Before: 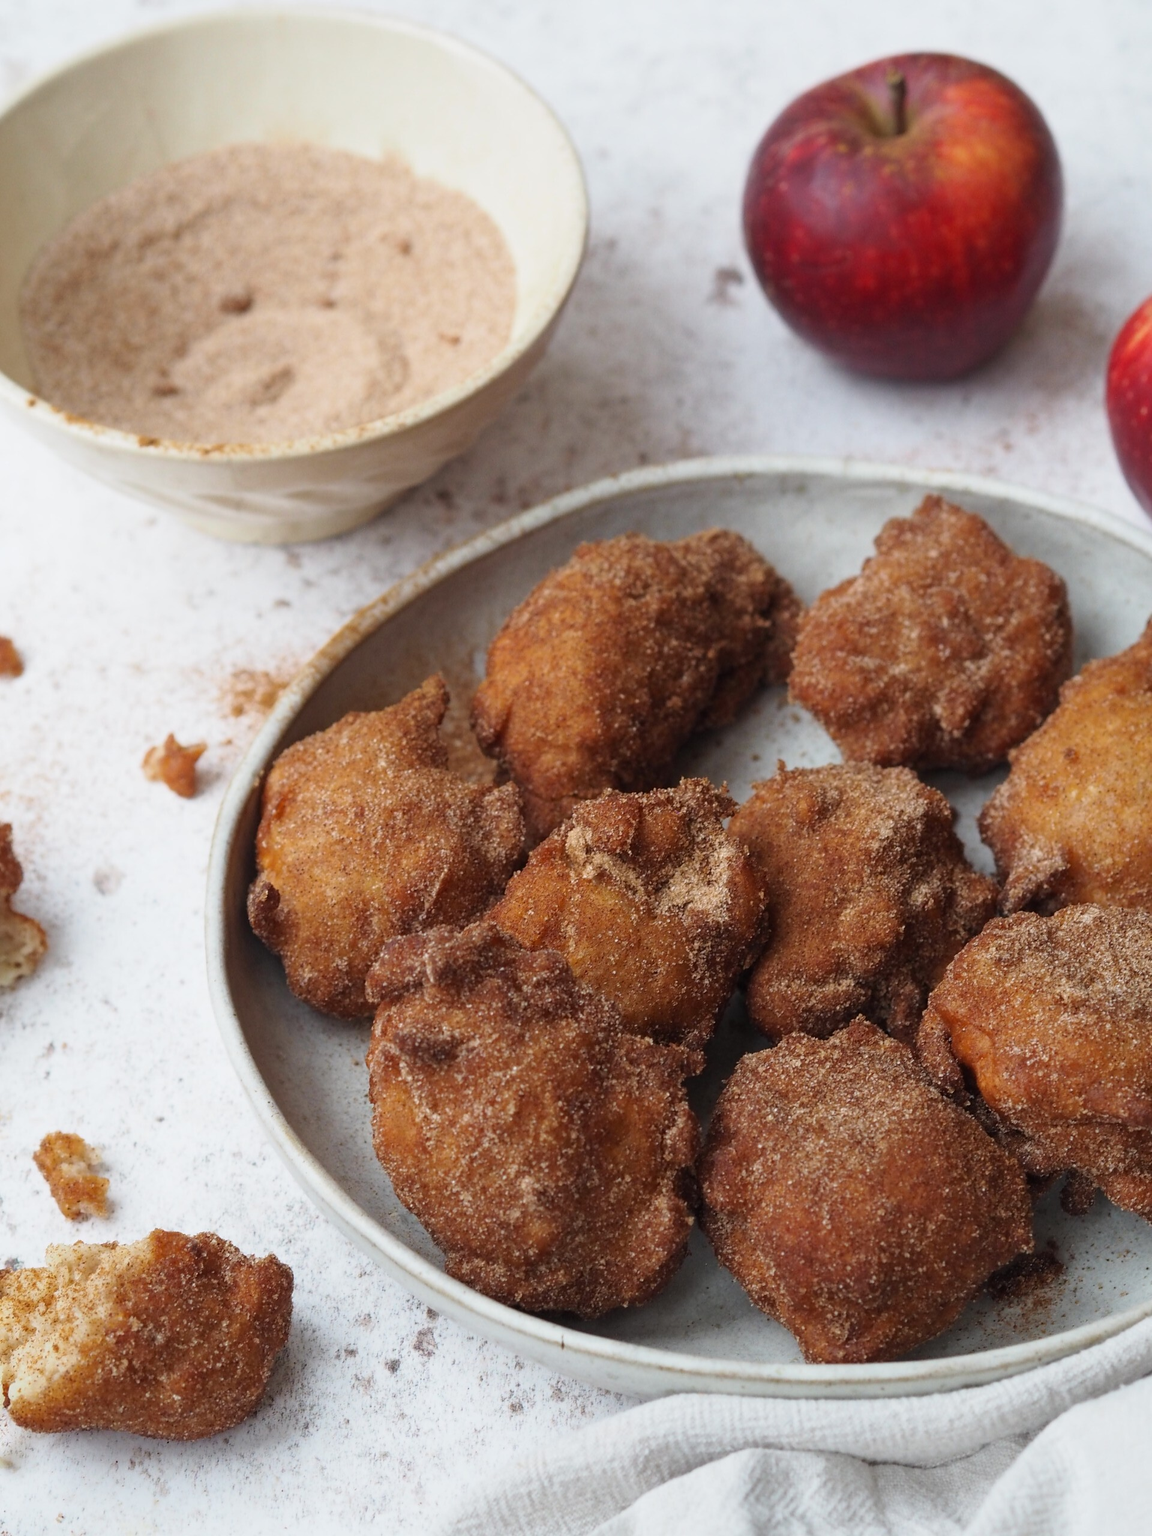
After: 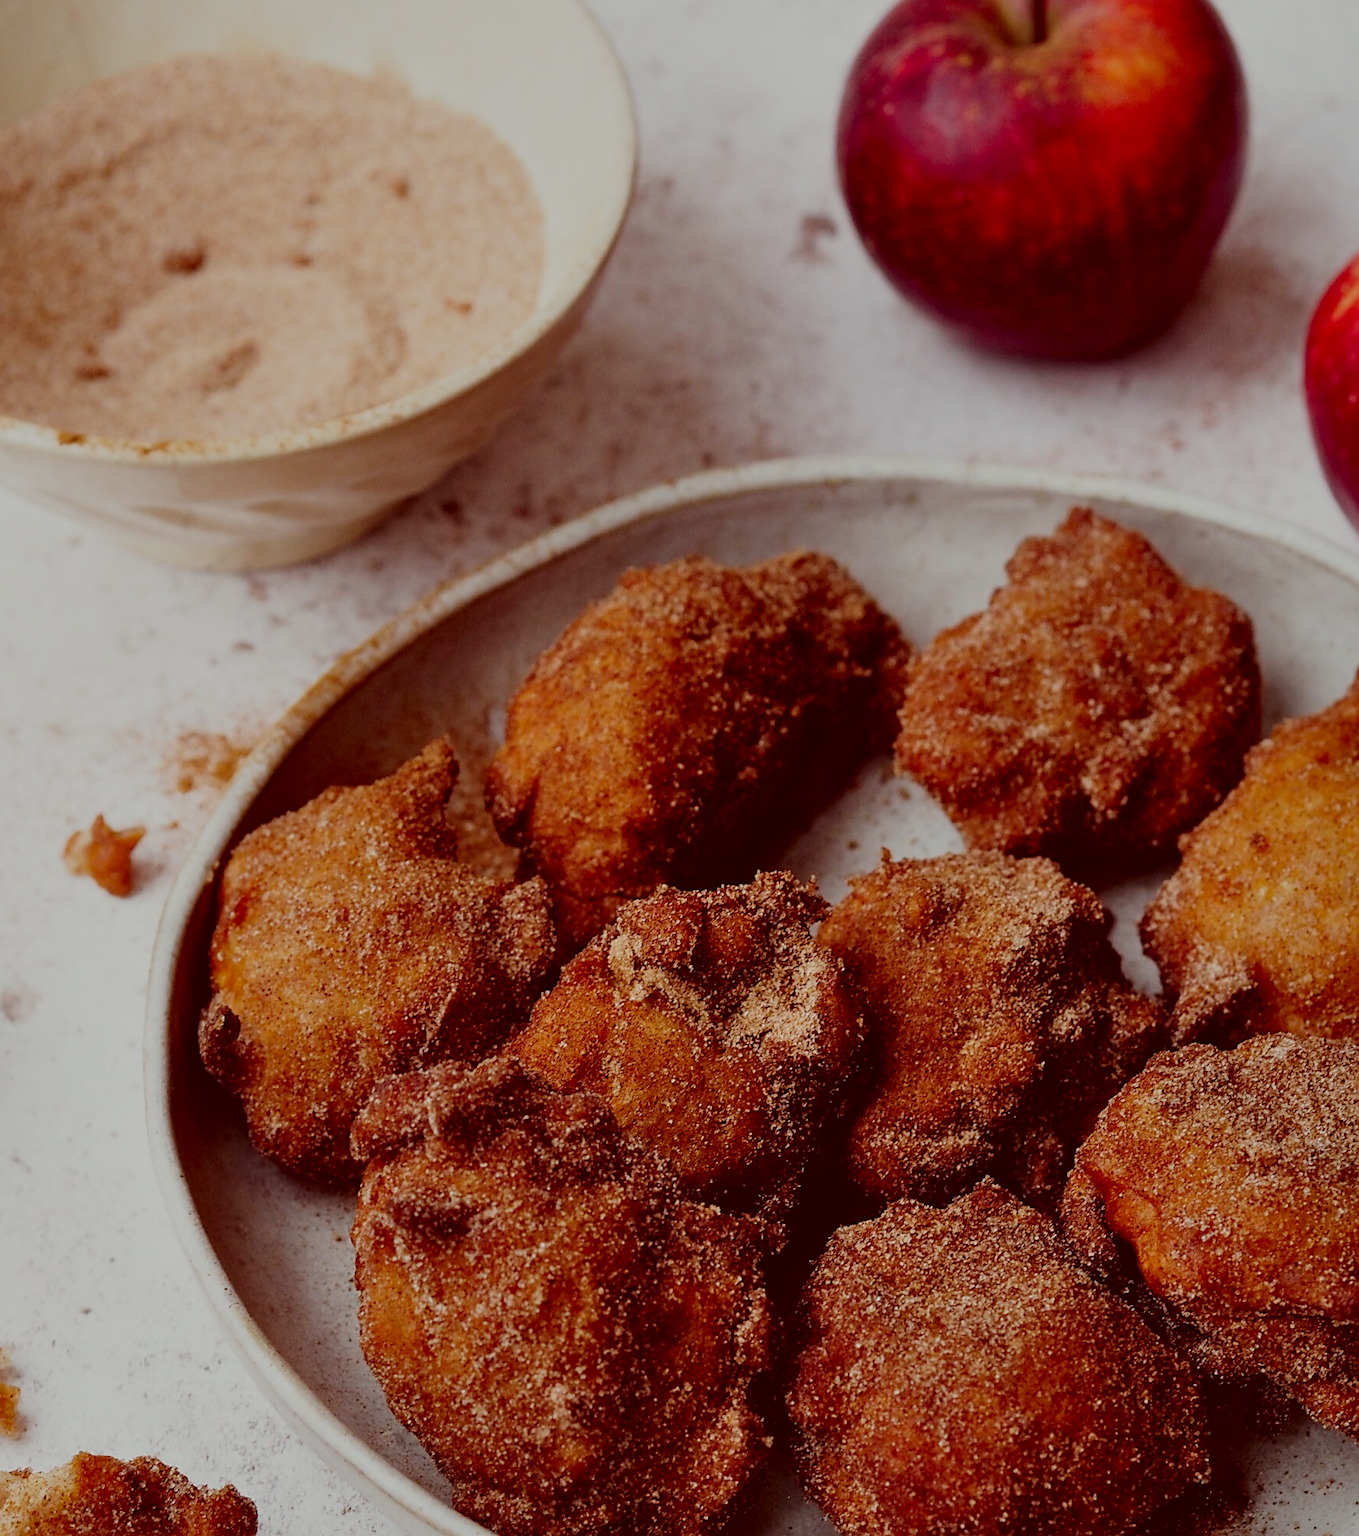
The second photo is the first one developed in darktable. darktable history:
crop: left 8.155%, top 6.611%, bottom 15.385%
color correction: highlights a* -7.23, highlights b* -0.161, shadows a* 20.08, shadows b* 11.73
filmic rgb: middle gray luminance 29%, black relative exposure -10.3 EV, white relative exposure 5.5 EV, threshold 6 EV, target black luminance 0%, hardness 3.95, latitude 2.04%, contrast 1.132, highlights saturation mix 5%, shadows ↔ highlights balance 15.11%, add noise in highlights 0, preserve chrominance no, color science v3 (2019), use custom middle-gray values true, iterations of high-quality reconstruction 0, contrast in highlights soft, enable highlight reconstruction true
sharpen: radius 1.967
shadows and highlights: shadows 37.27, highlights -28.18, soften with gaussian
